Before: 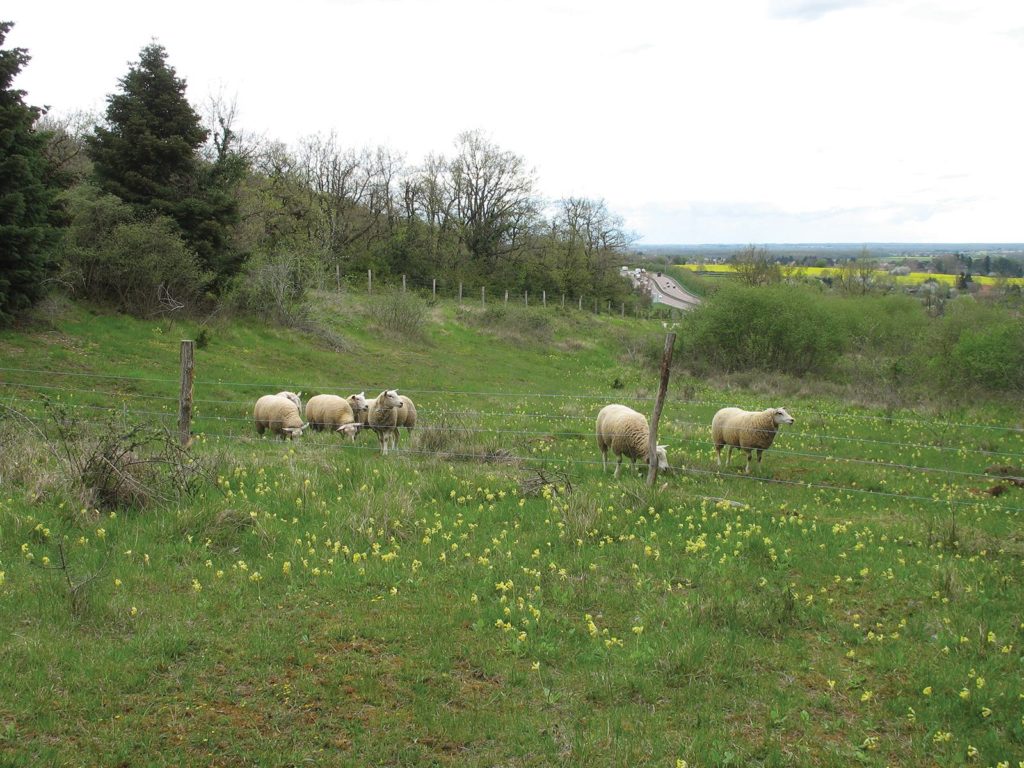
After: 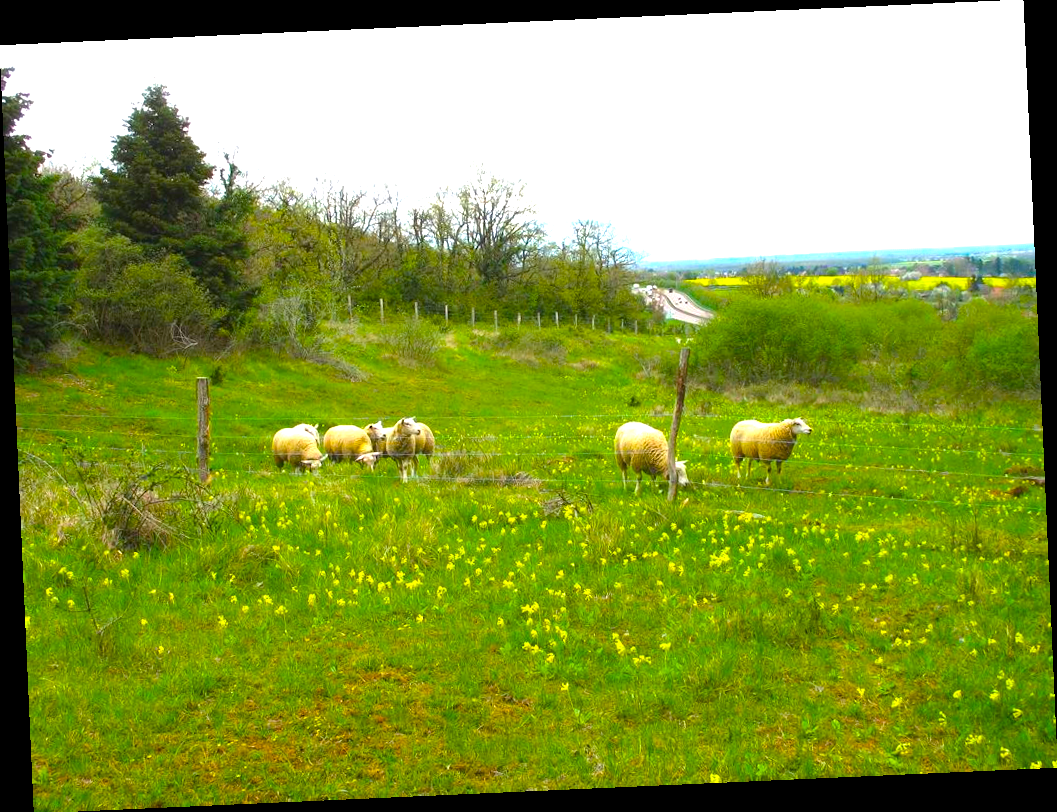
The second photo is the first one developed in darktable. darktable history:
rotate and perspective: rotation -2.56°, automatic cropping off
color balance rgb: linear chroma grading › global chroma 25%, perceptual saturation grading › global saturation 40%, perceptual brilliance grading › global brilliance 30%, global vibrance 40%
